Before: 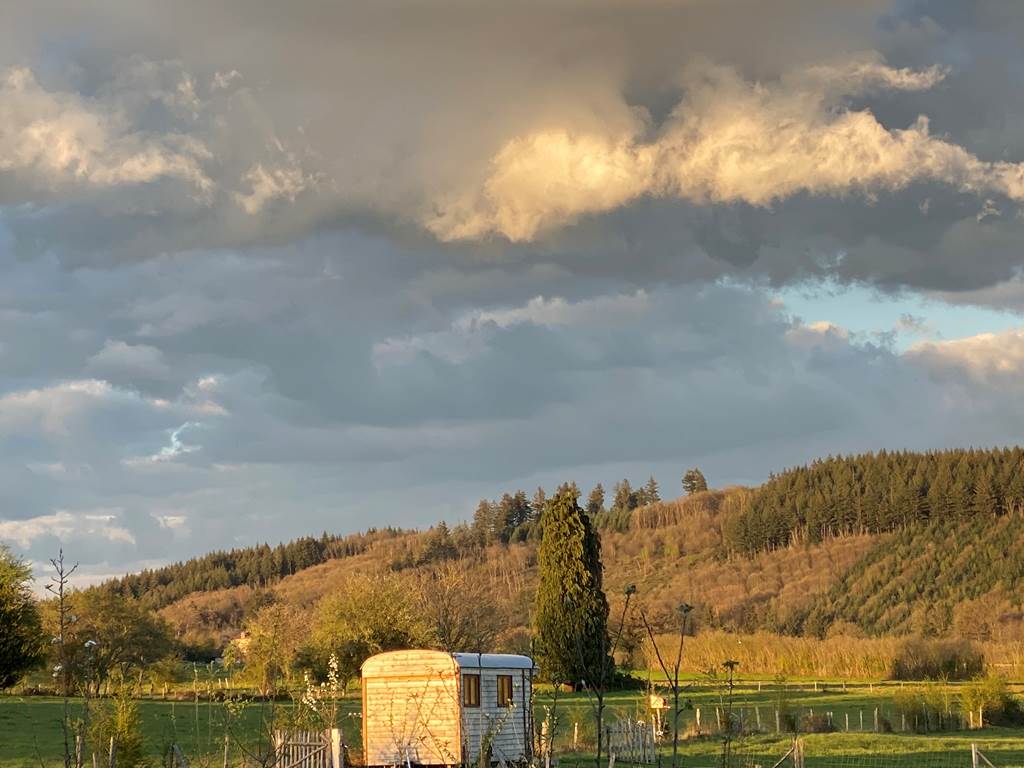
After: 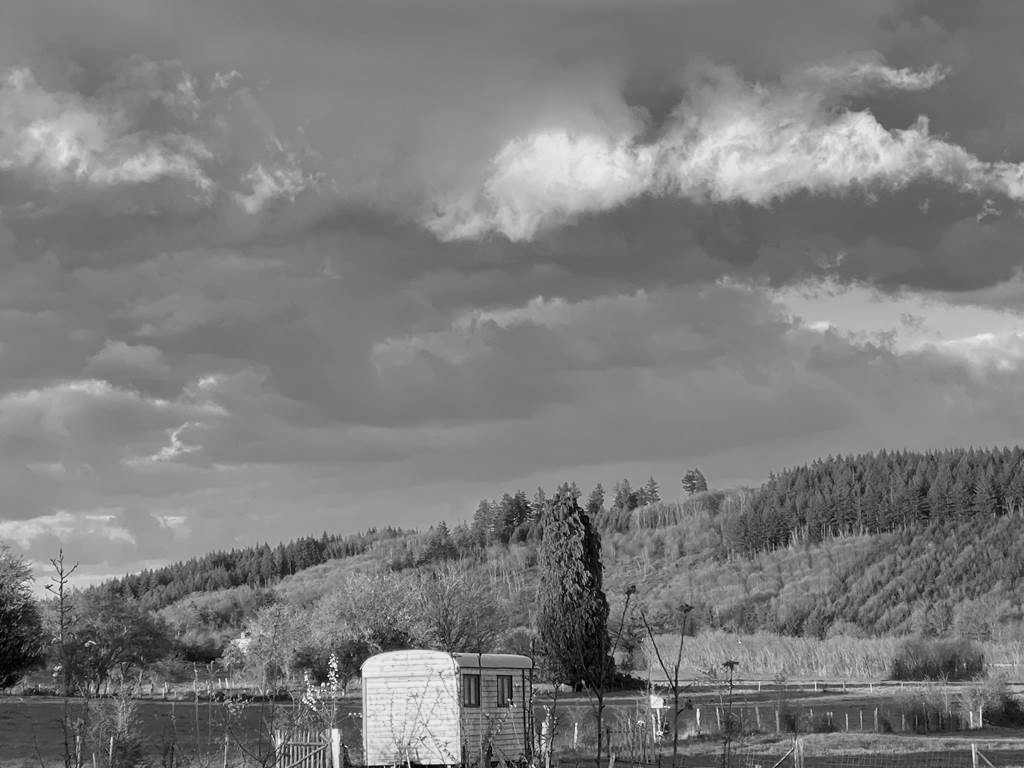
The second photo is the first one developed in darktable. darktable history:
monochrome: on, module defaults
shadows and highlights: white point adjustment -3.64, highlights -63.34, highlights color adjustment 42%, soften with gaussian
color zones: curves: ch0 [(0, 0.447) (0.184, 0.543) (0.323, 0.476) (0.429, 0.445) (0.571, 0.443) (0.714, 0.451) (0.857, 0.452) (1, 0.447)]; ch1 [(0, 0.464) (0.176, 0.46) (0.287, 0.177) (0.429, 0.002) (0.571, 0) (0.714, 0) (0.857, 0) (1, 0.464)], mix 20%
